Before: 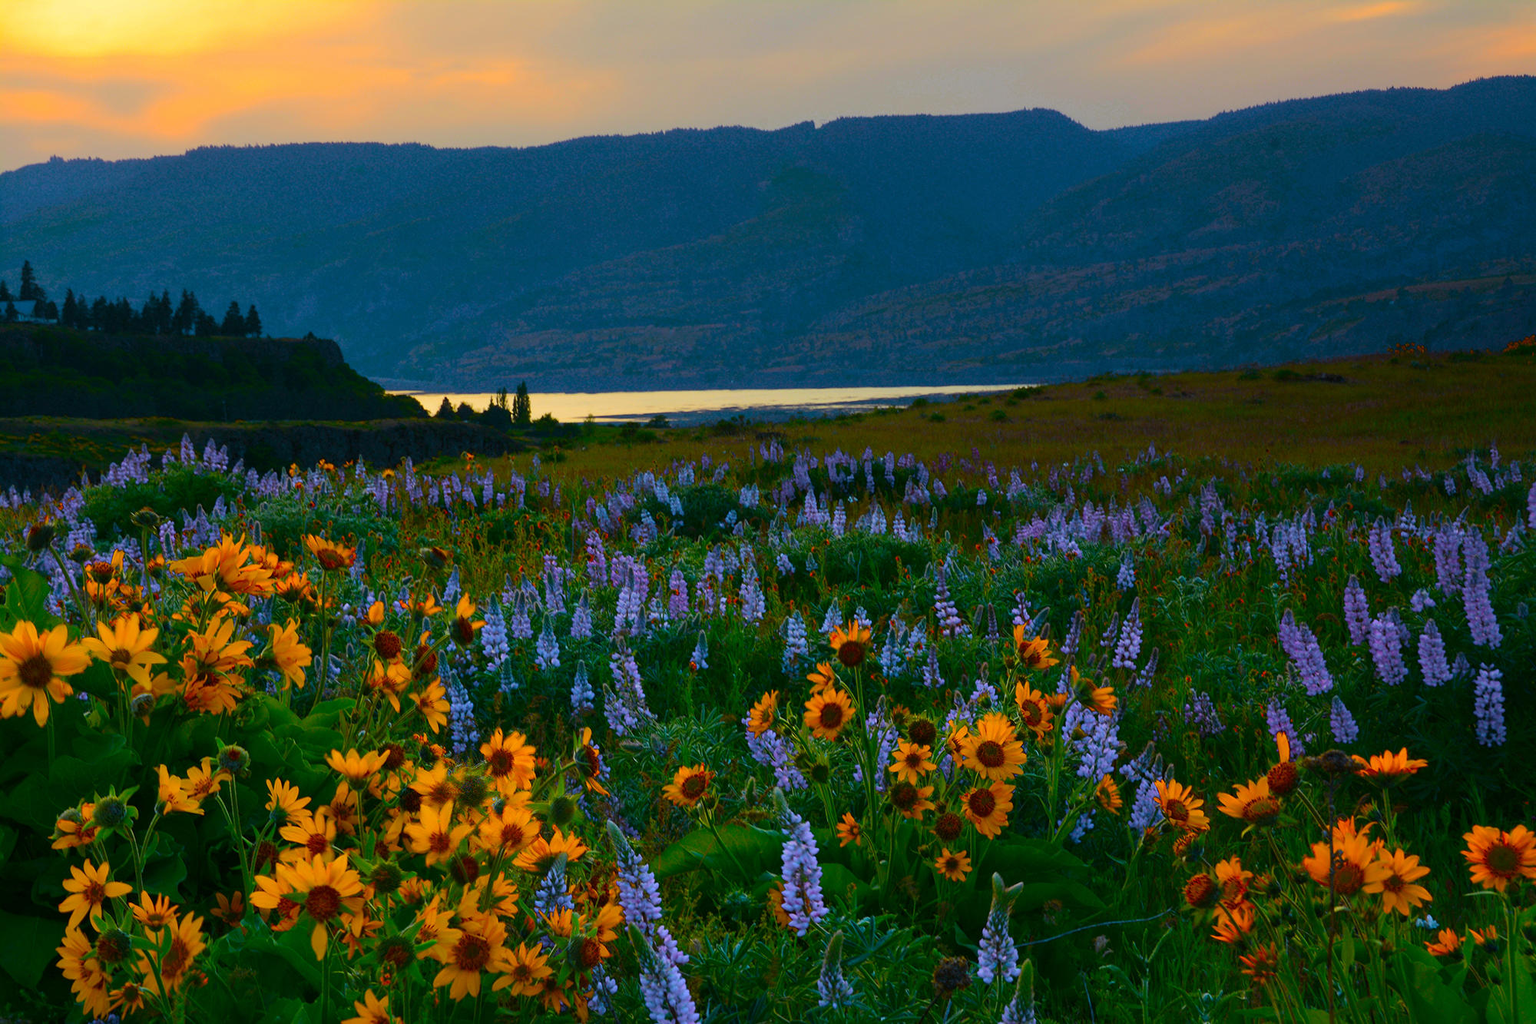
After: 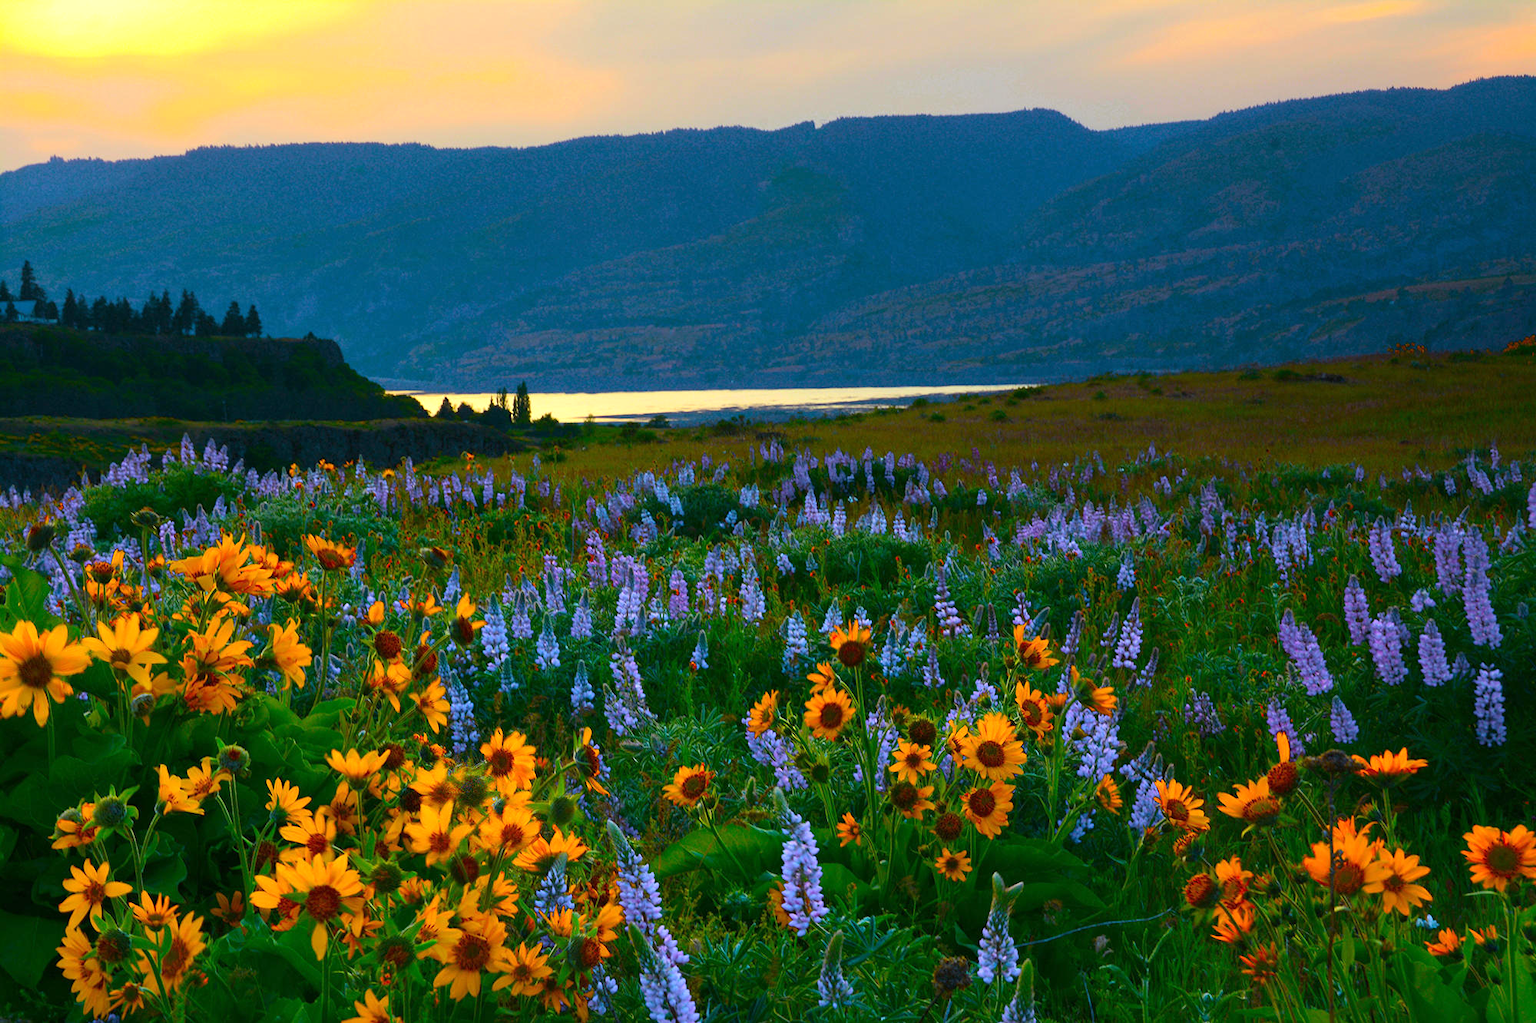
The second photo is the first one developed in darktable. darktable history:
exposure: exposure 0.659 EV, compensate exposure bias true, compensate highlight preservation false
